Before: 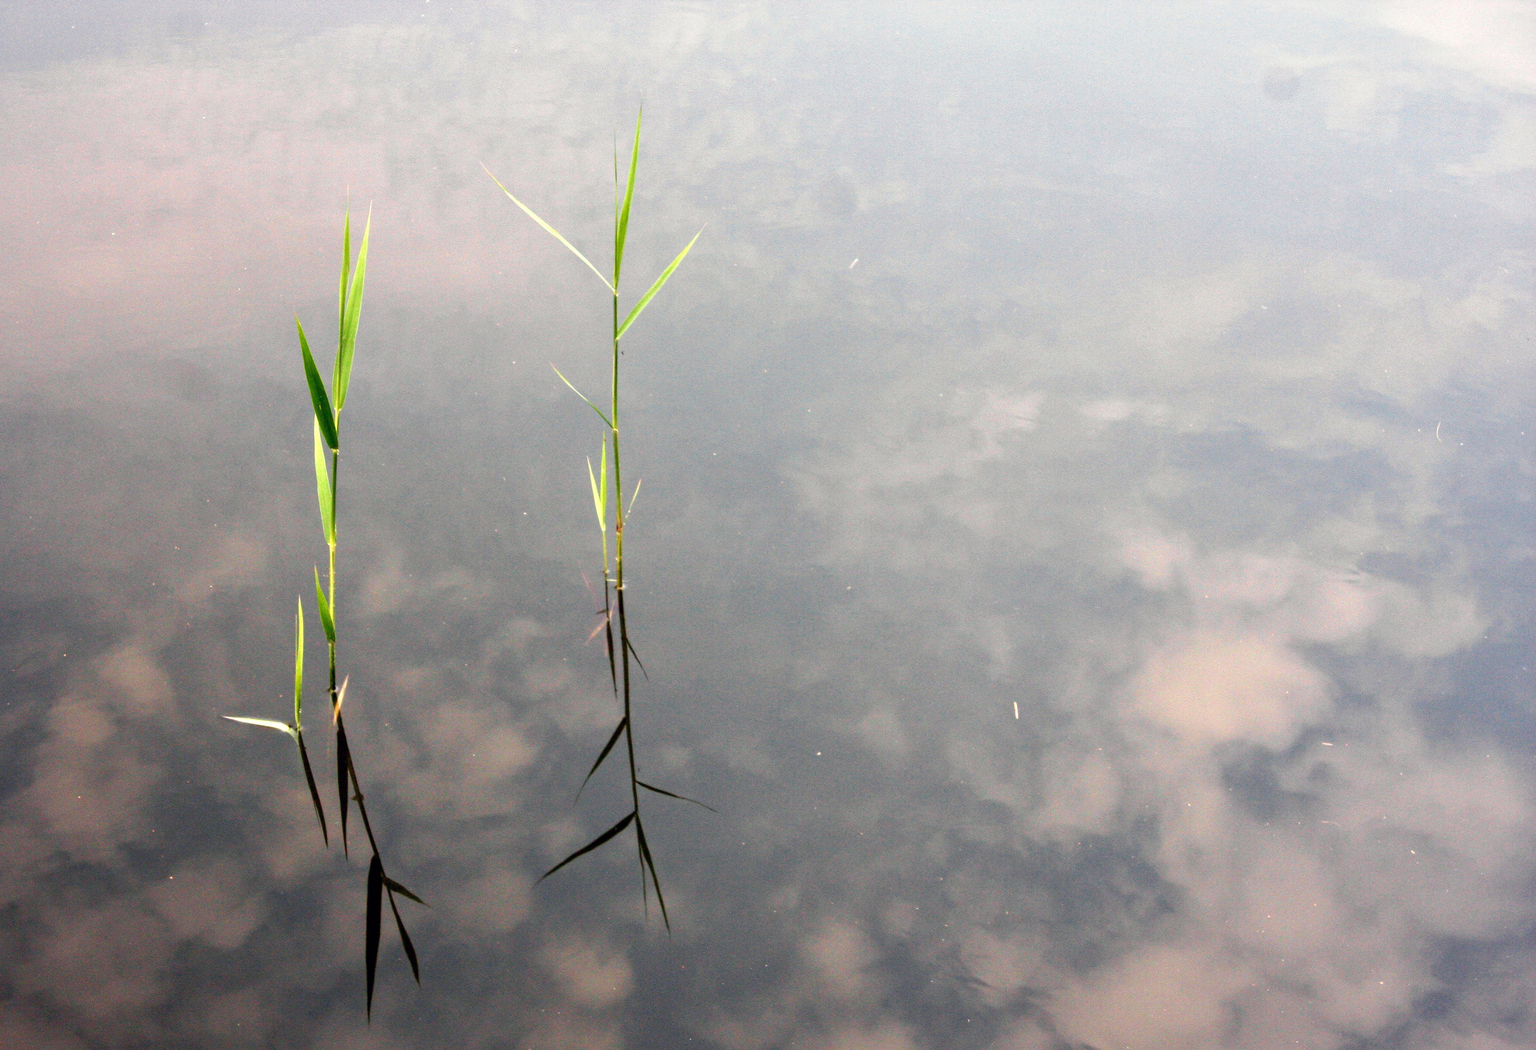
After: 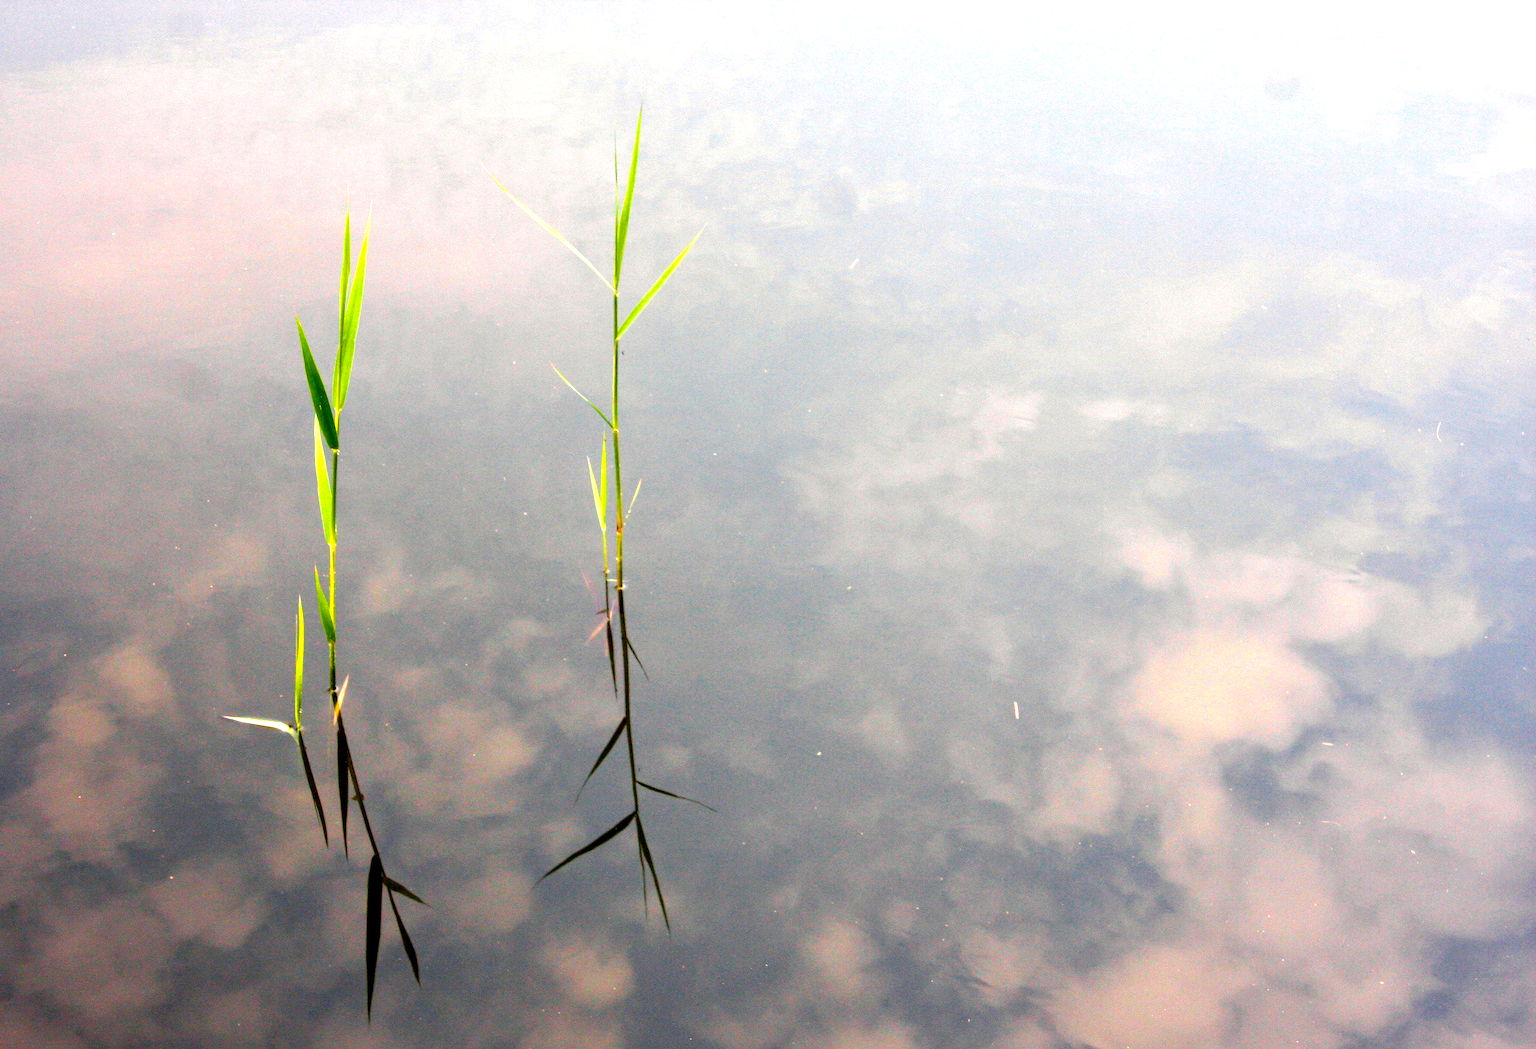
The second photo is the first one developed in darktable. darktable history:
exposure: black level correction 0.001, exposure 0.5 EV, compensate exposure bias true, compensate highlight preservation false
color balance rgb: perceptual saturation grading › global saturation 30%, global vibrance 20%
